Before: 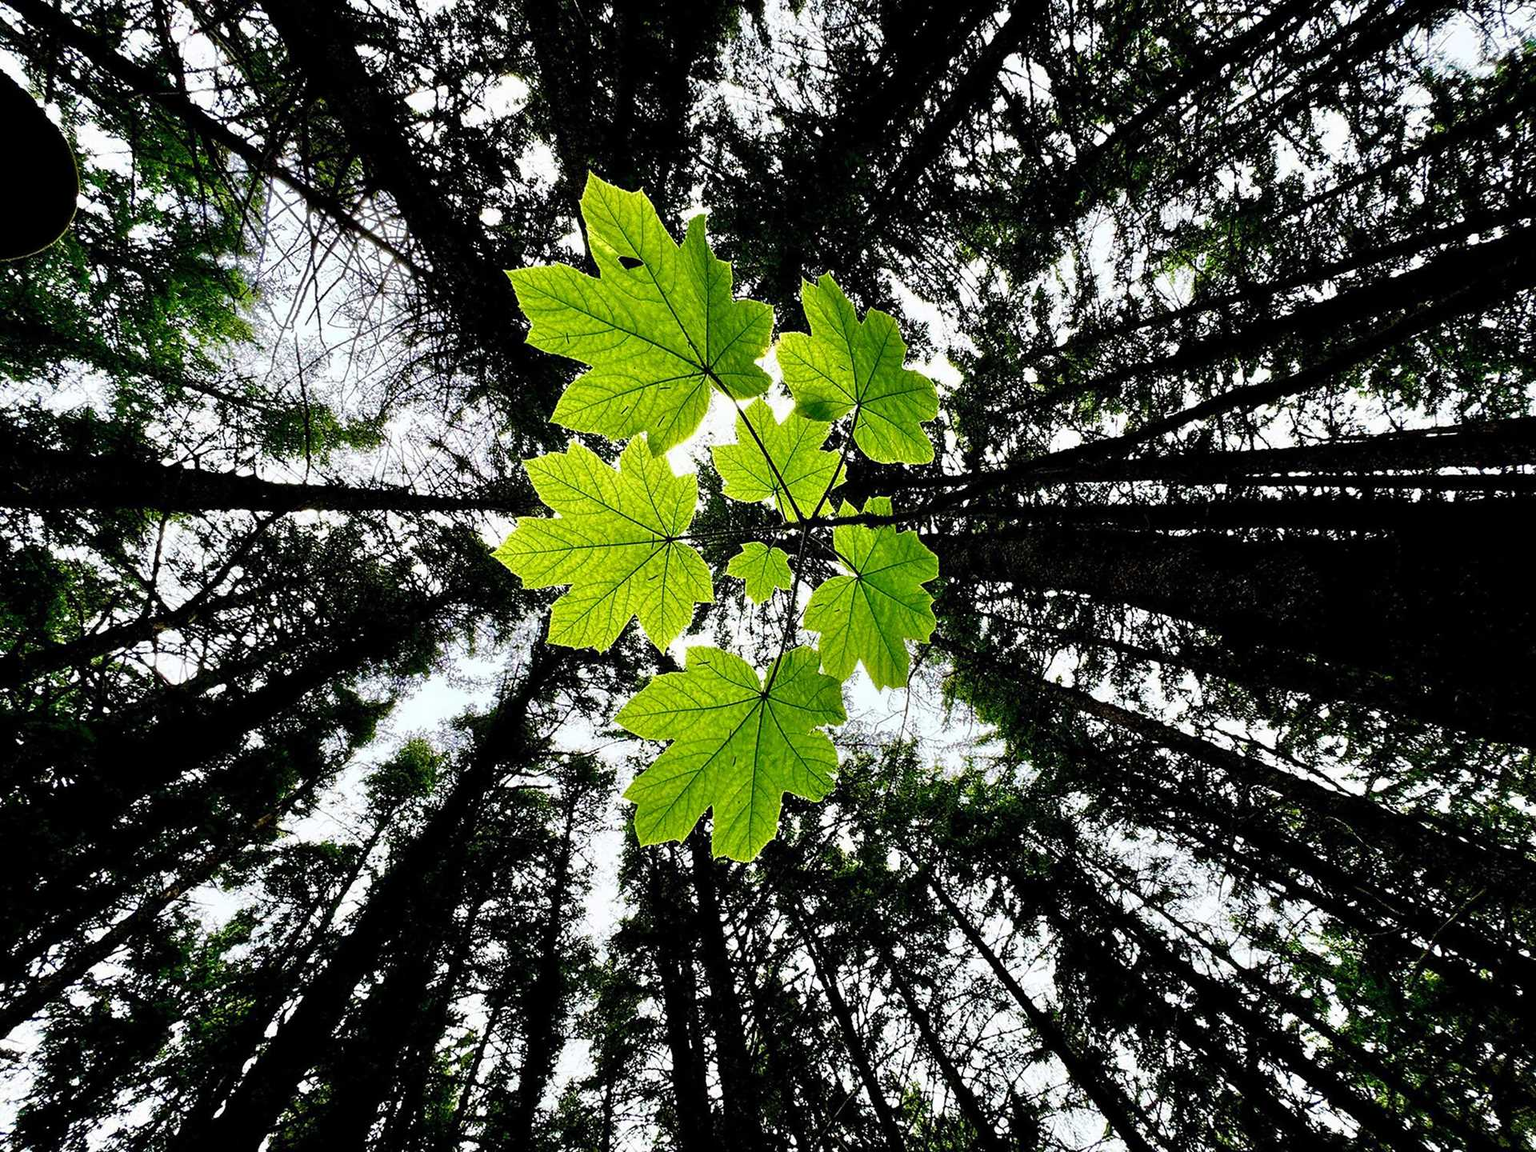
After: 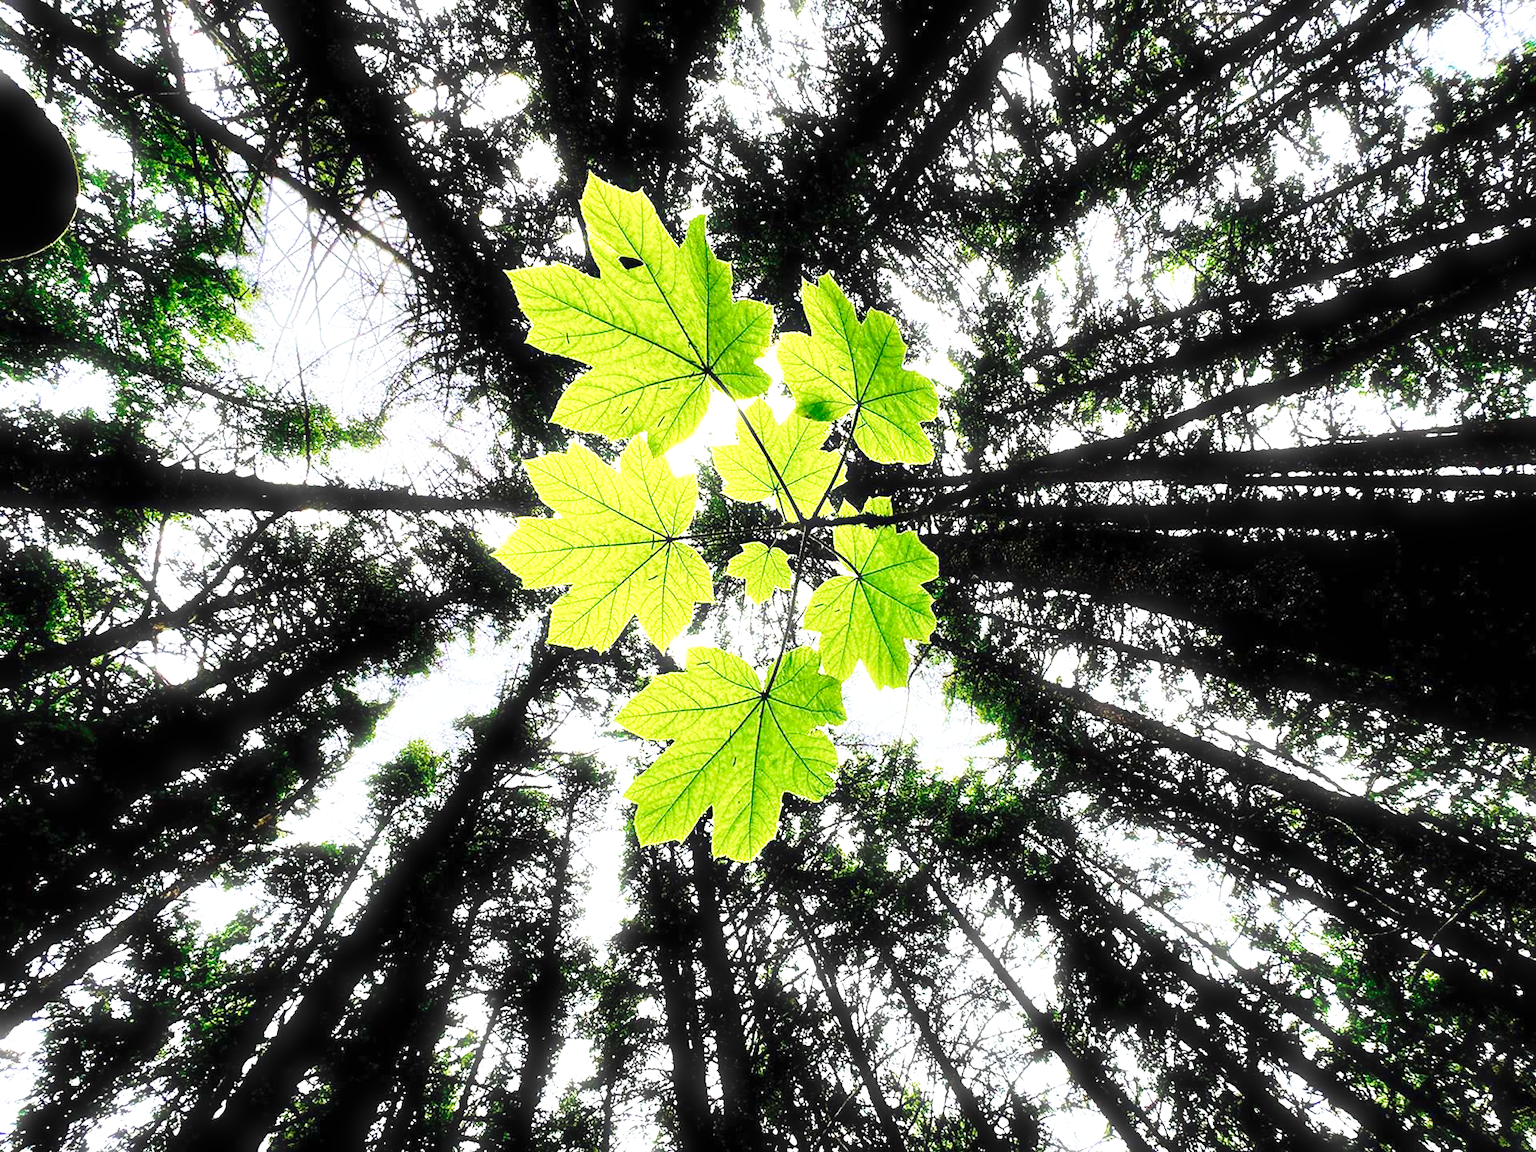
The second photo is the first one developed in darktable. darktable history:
white balance: emerald 1
exposure: black level correction 0, exposure 0.7 EV, compensate exposure bias true, compensate highlight preservation false
base curve: curves: ch0 [(0, 0) (0.028, 0.03) (0.121, 0.232) (0.46, 0.748) (0.859, 0.968) (1, 1)], preserve colors none
bloom: size 3%, threshold 100%, strength 0%
